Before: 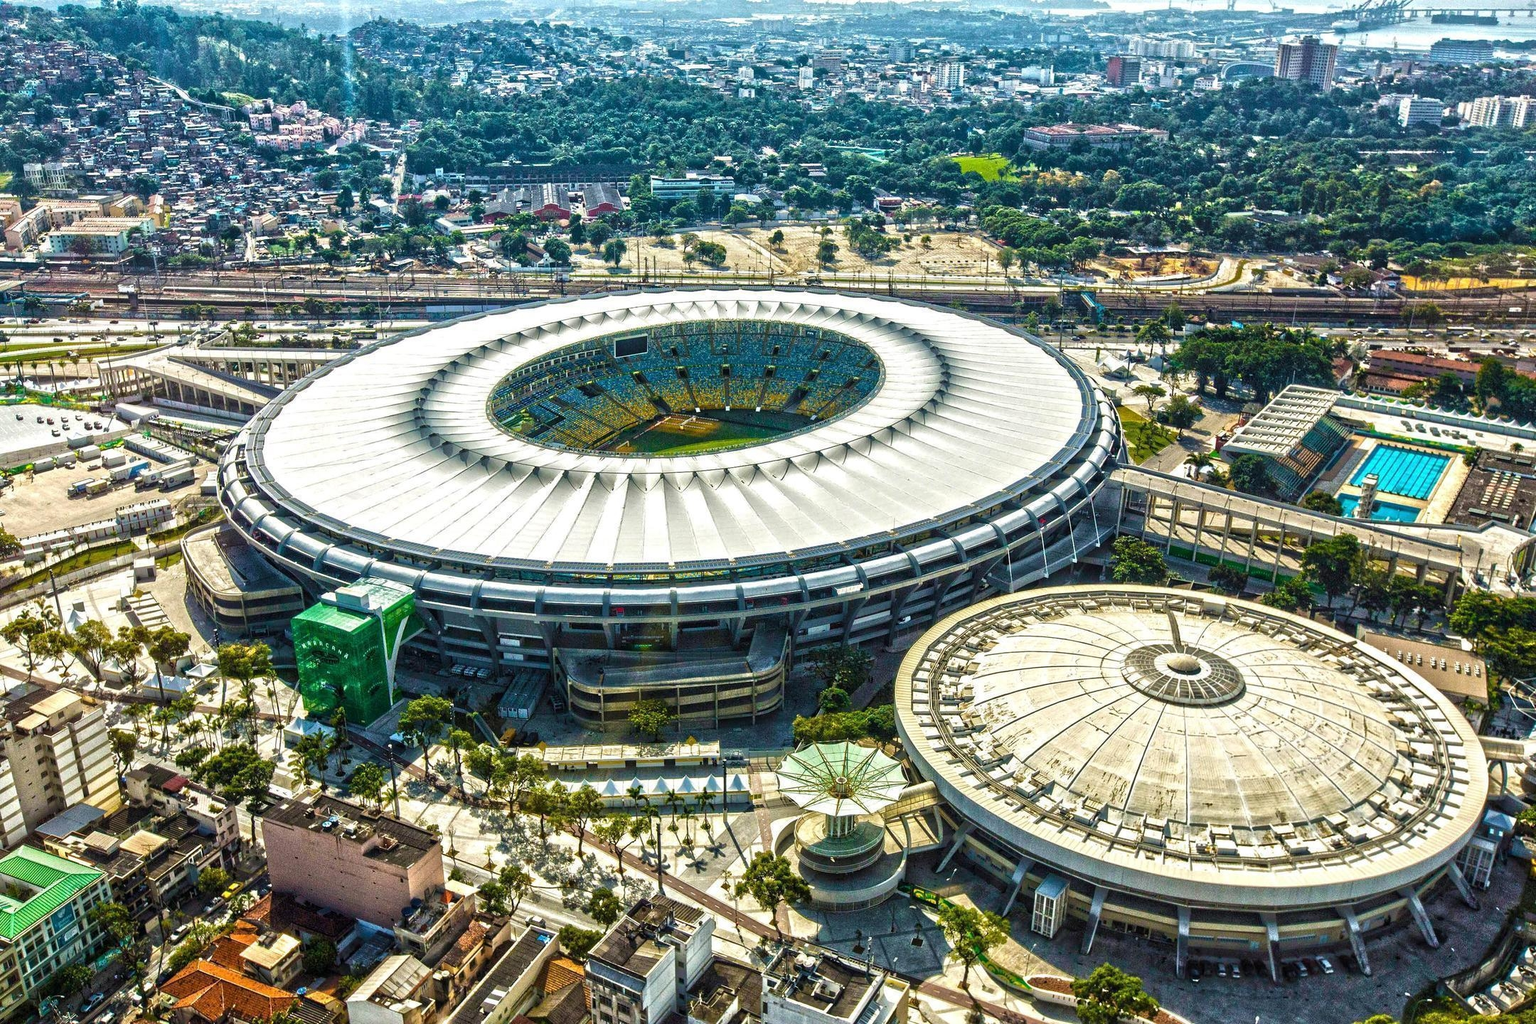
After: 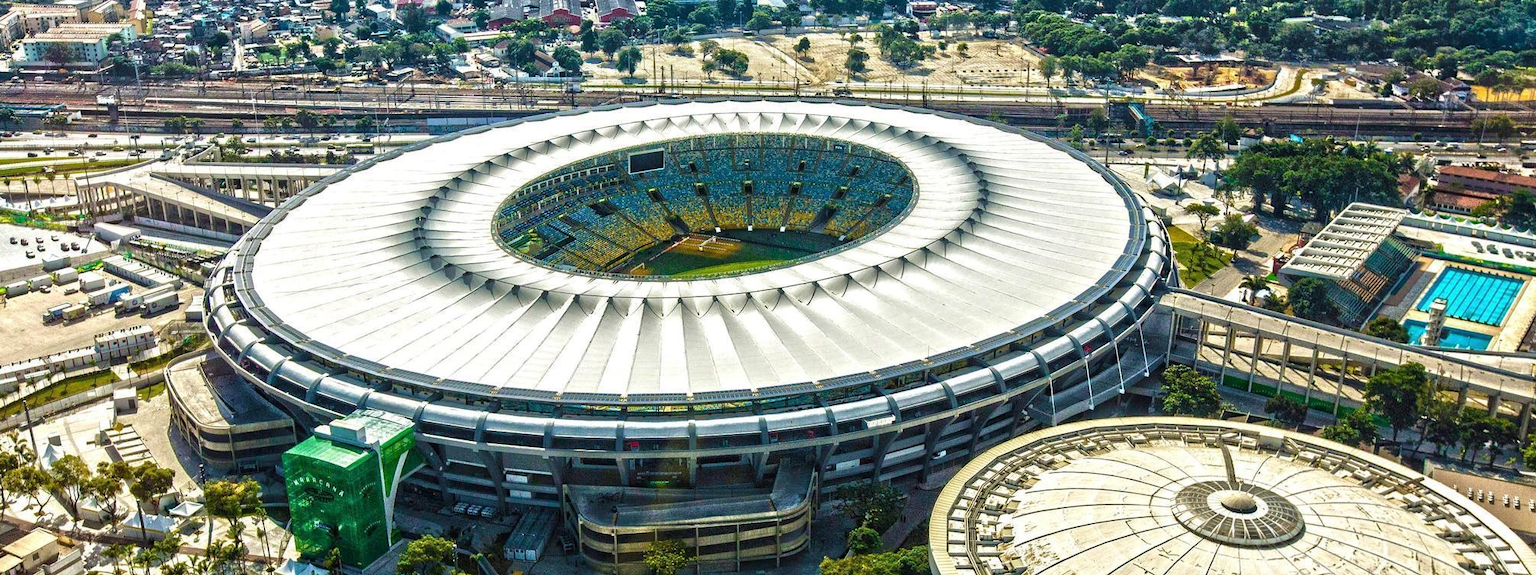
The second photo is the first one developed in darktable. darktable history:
crop: left 1.829%, top 19.143%, right 4.796%, bottom 28.373%
